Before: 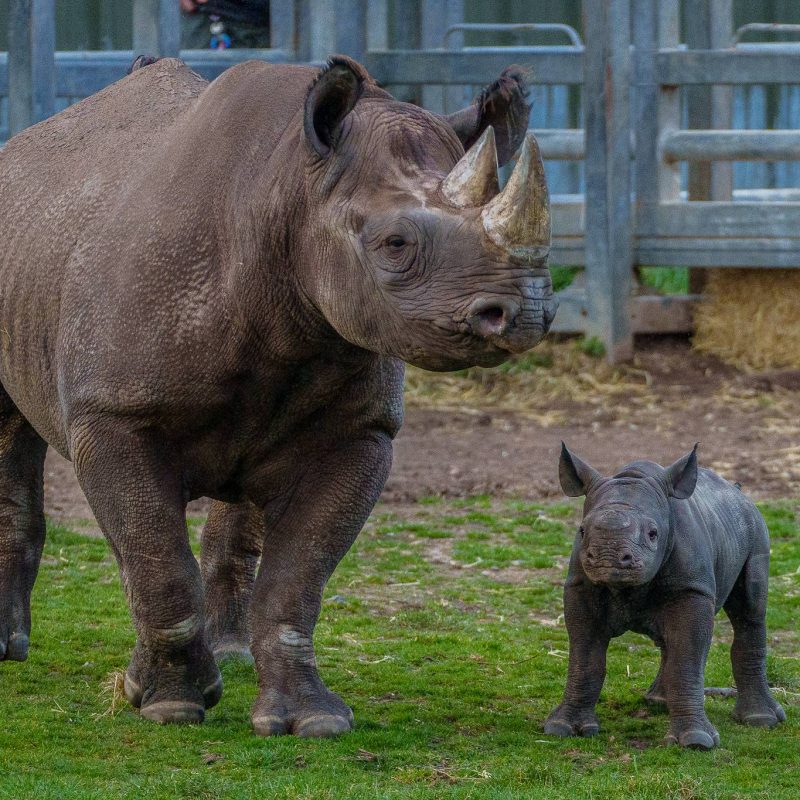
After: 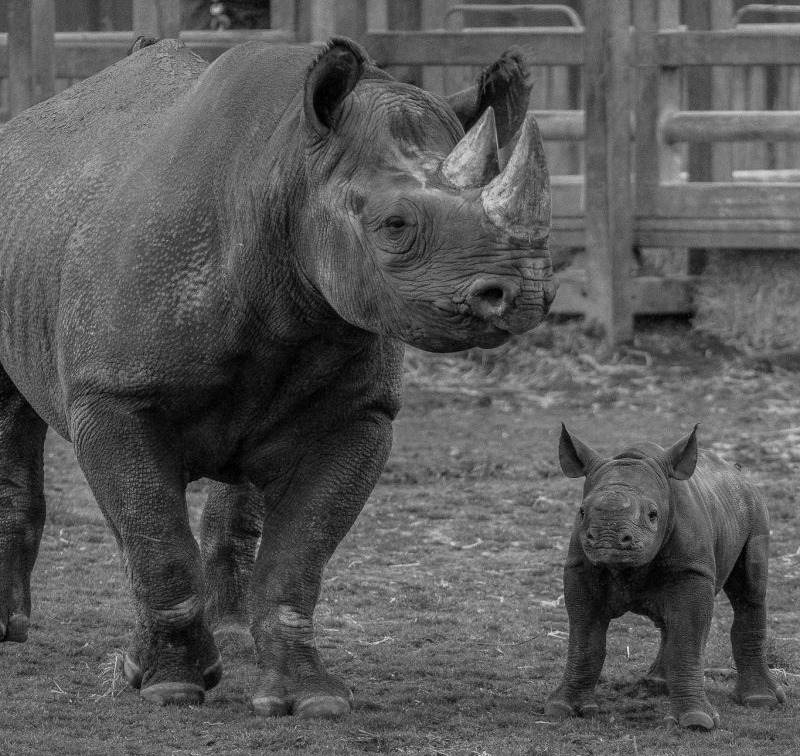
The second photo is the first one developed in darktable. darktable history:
crop and rotate: top 2.479%, bottom 3.018%
monochrome: on, module defaults
